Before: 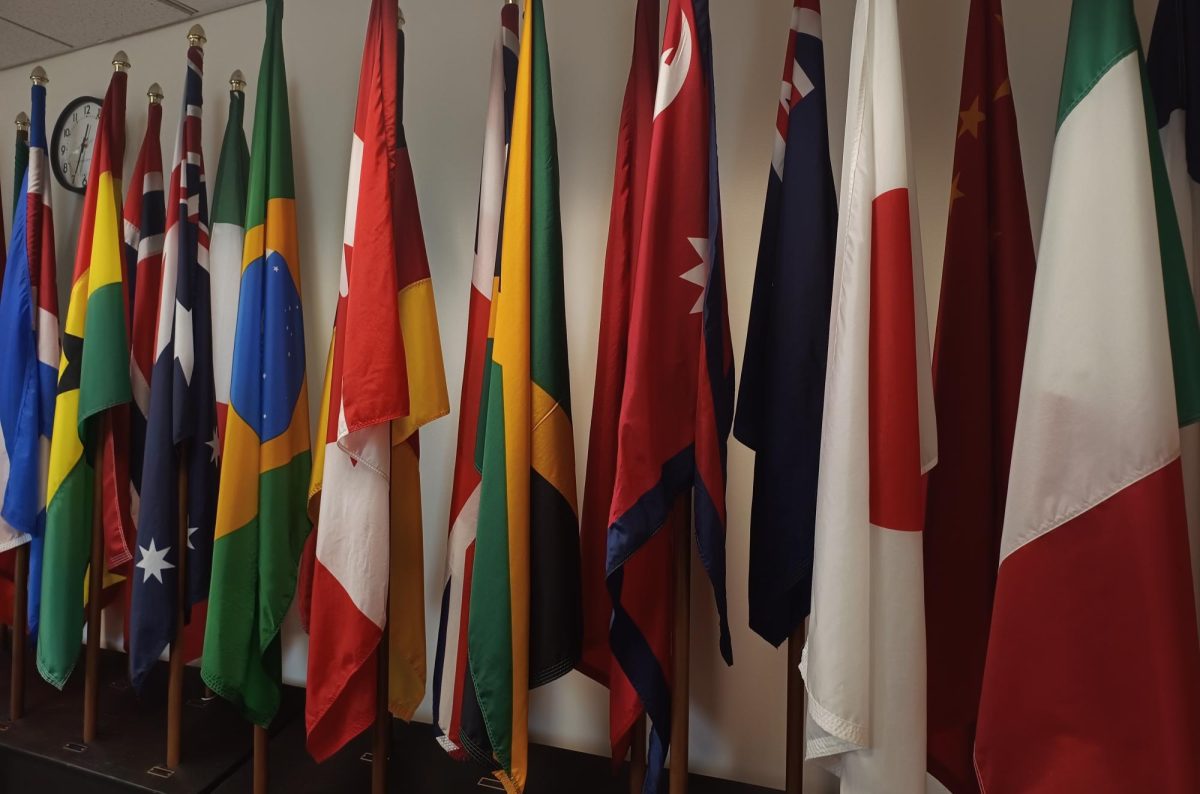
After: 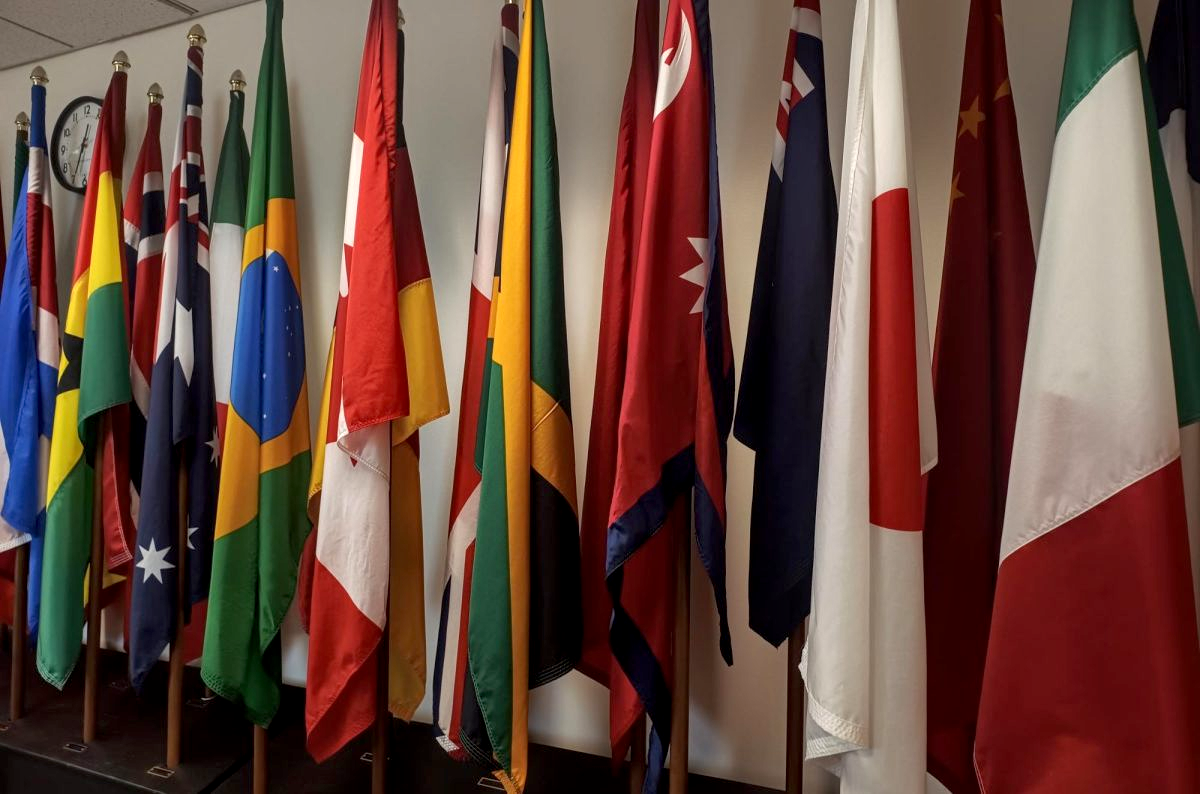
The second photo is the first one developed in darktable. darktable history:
exposure: black level correction 0.003, exposure 0.383 EV, compensate highlight preservation false
local contrast: on, module defaults
